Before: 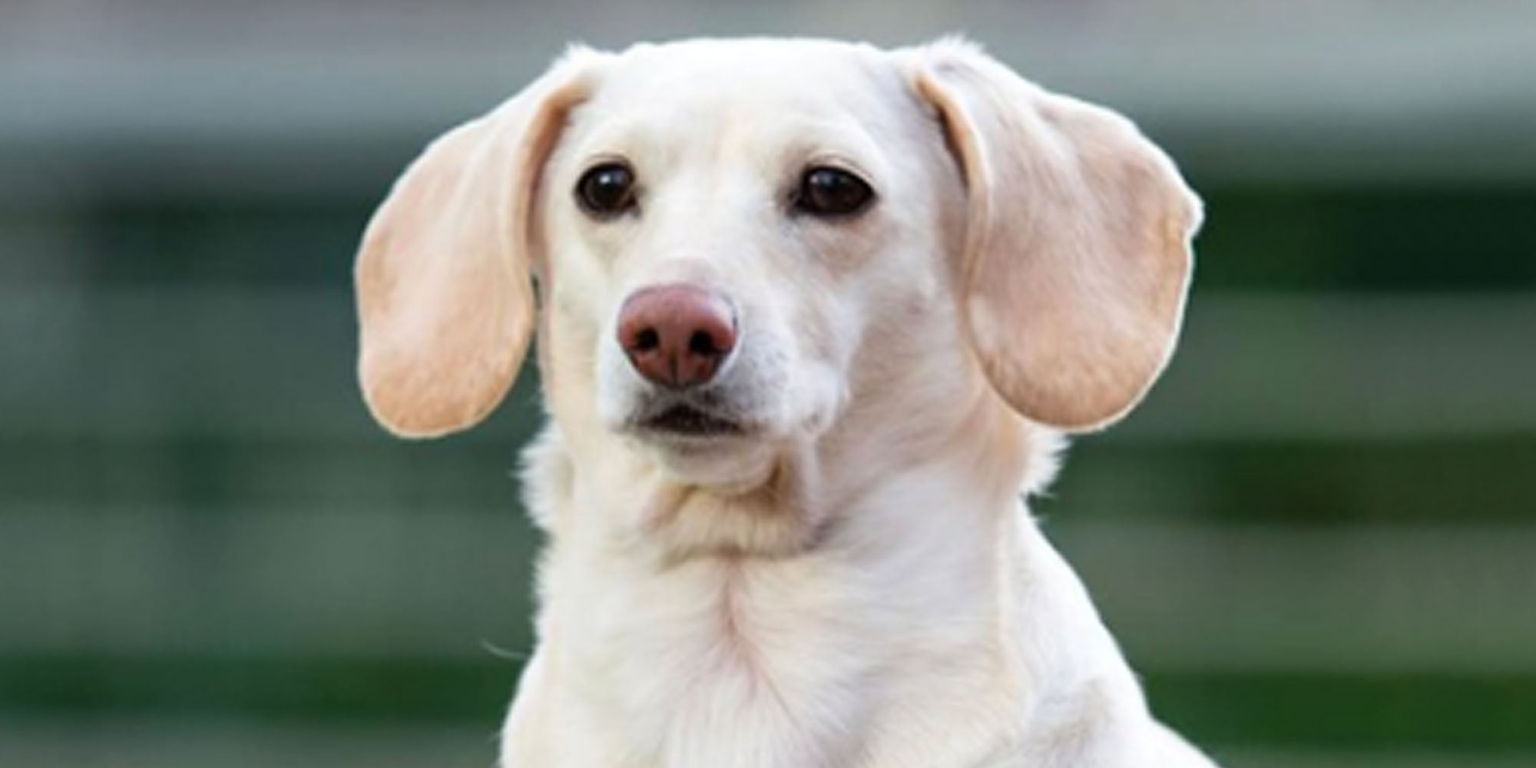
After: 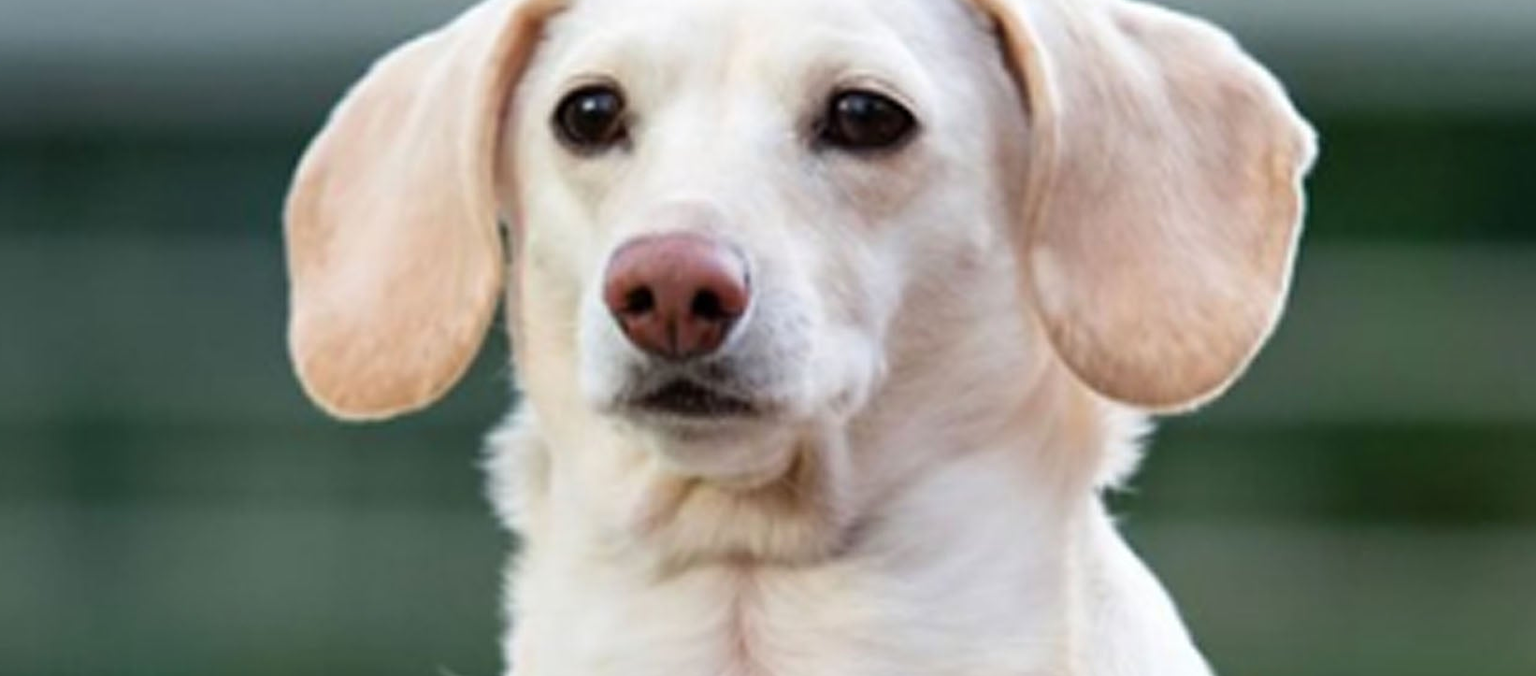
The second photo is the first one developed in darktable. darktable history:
crop: left 7.907%, top 12.177%, right 9.939%, bottom 15.393%
